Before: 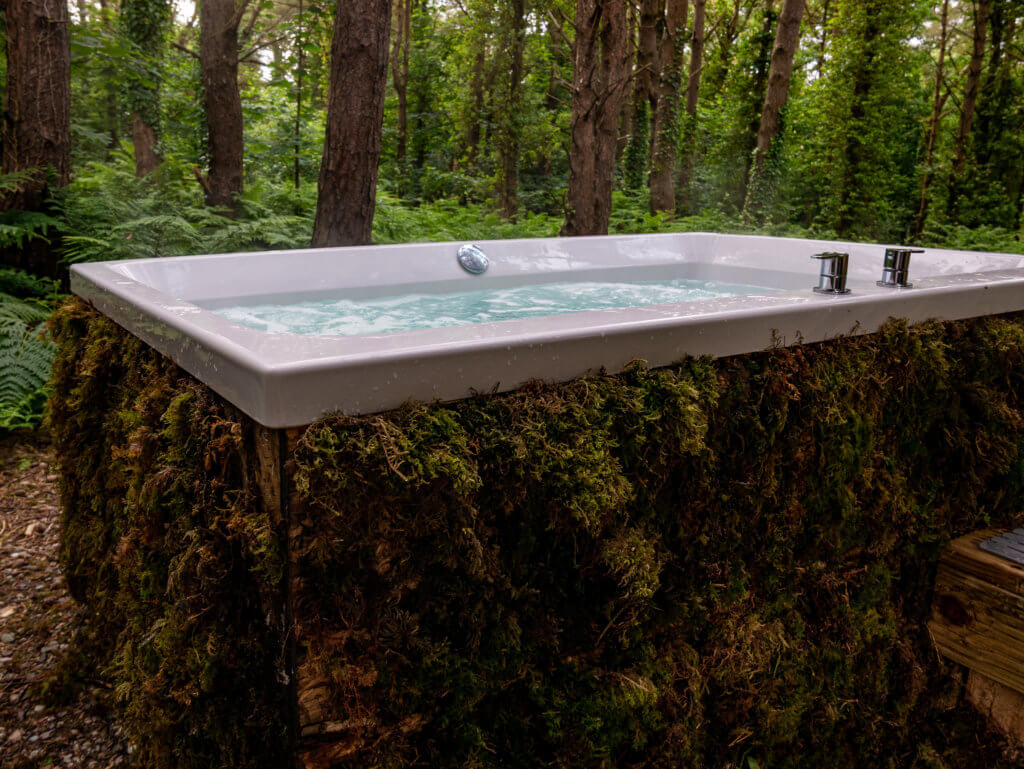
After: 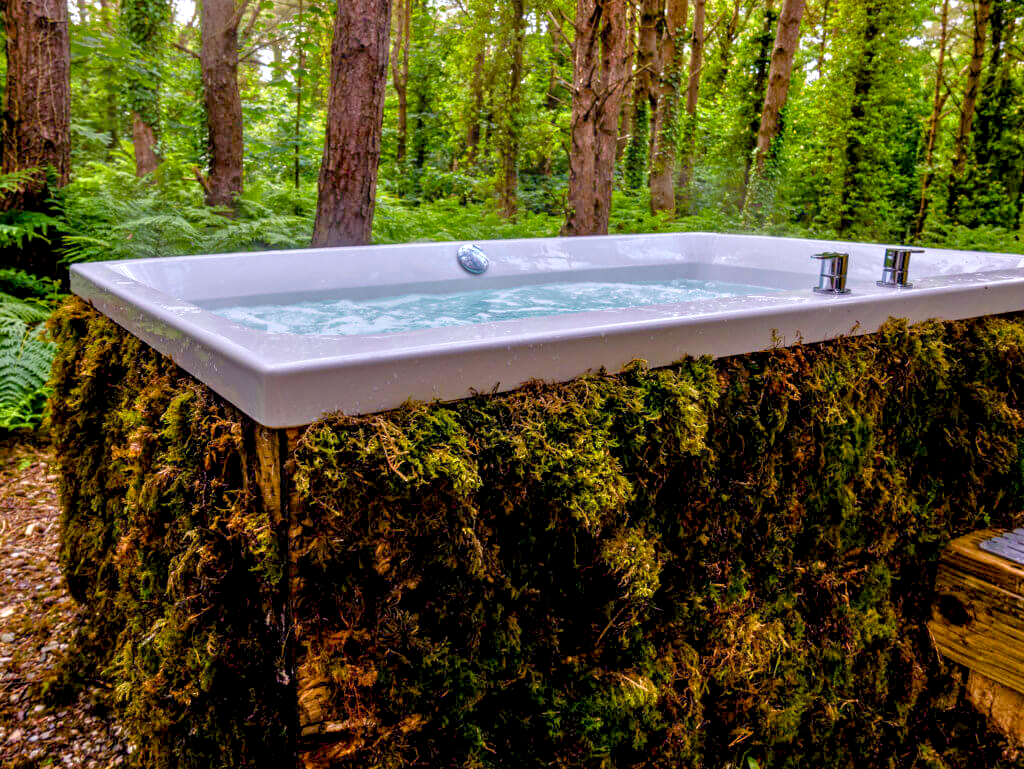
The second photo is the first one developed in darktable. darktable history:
white balance: red 0.948, green 1.02, blue 1.176
tone equalizer: -8 EV 2 EV, -7 EV 2 EV, -6 EV 2 EV, -5 EV 2 EV, -4 EV 2 EV, -3 EV 1.5 EV, -2 EV 1 EV, -1 EV 0.5 EV
local contrast: on, module defaults
color balance rgb: shadows lift › chroma 3%, shadows lift › hue 280.8°, power › hue 330°, highlights gain › chroma 3%, highlights gain › hue 75.6°, global offset › luminance -1%, perceptual saturation grading › global saturation 20%, perceptual saturation grading › highlights -25%, perceptual saturation grading › shadows 50%, global vibrance 20%
